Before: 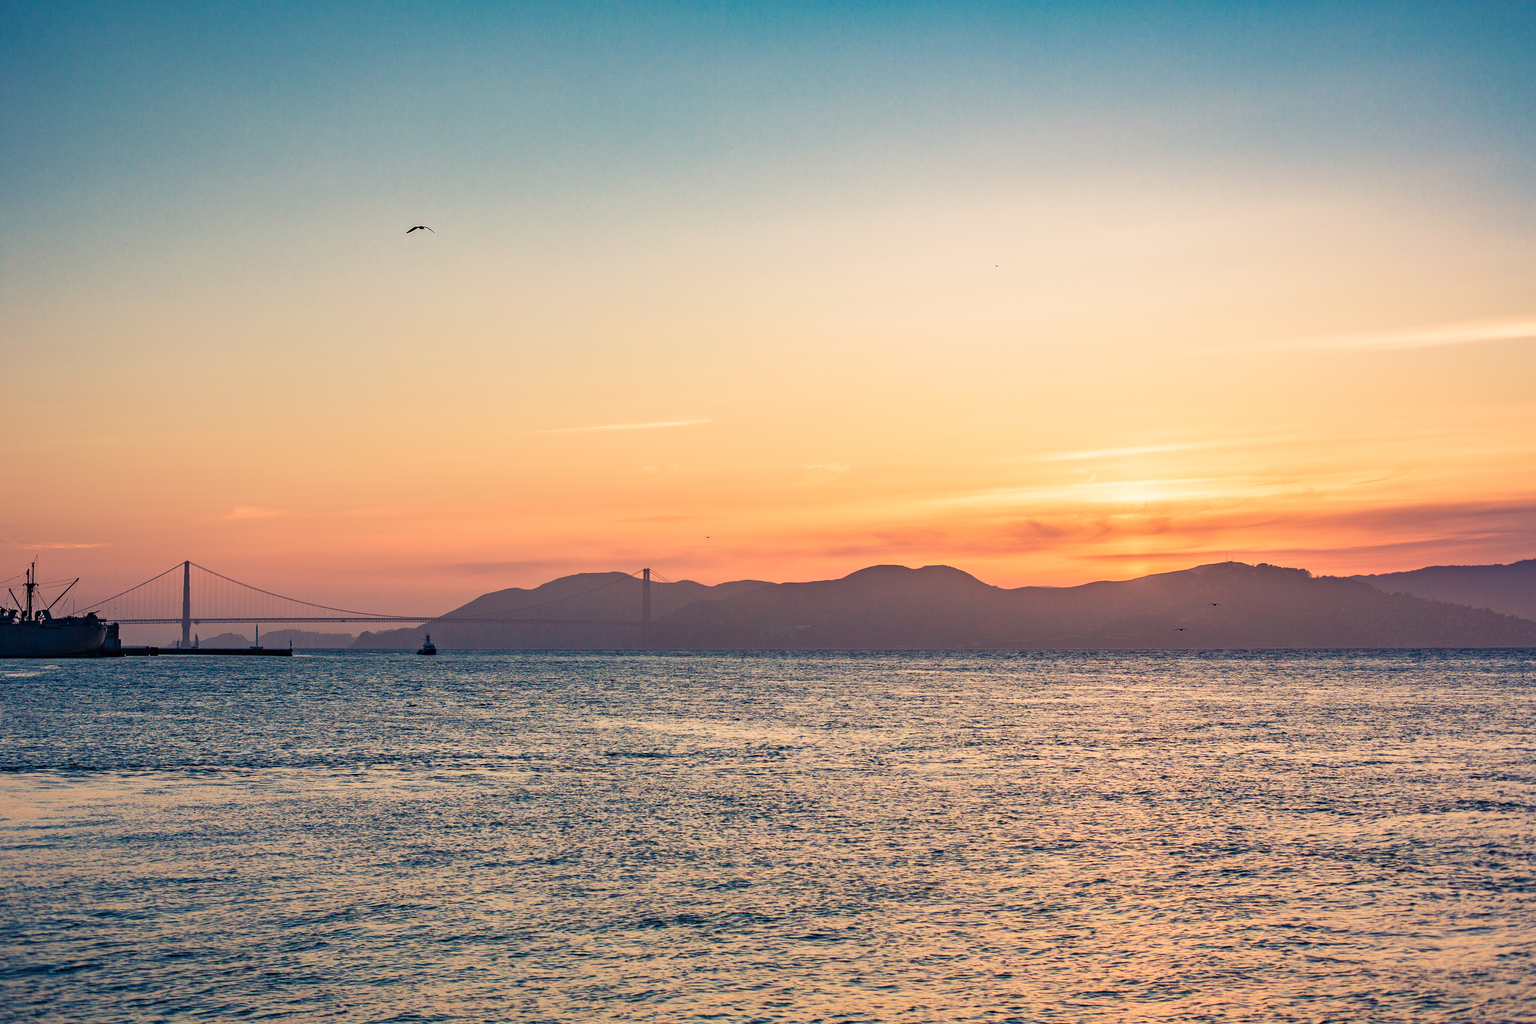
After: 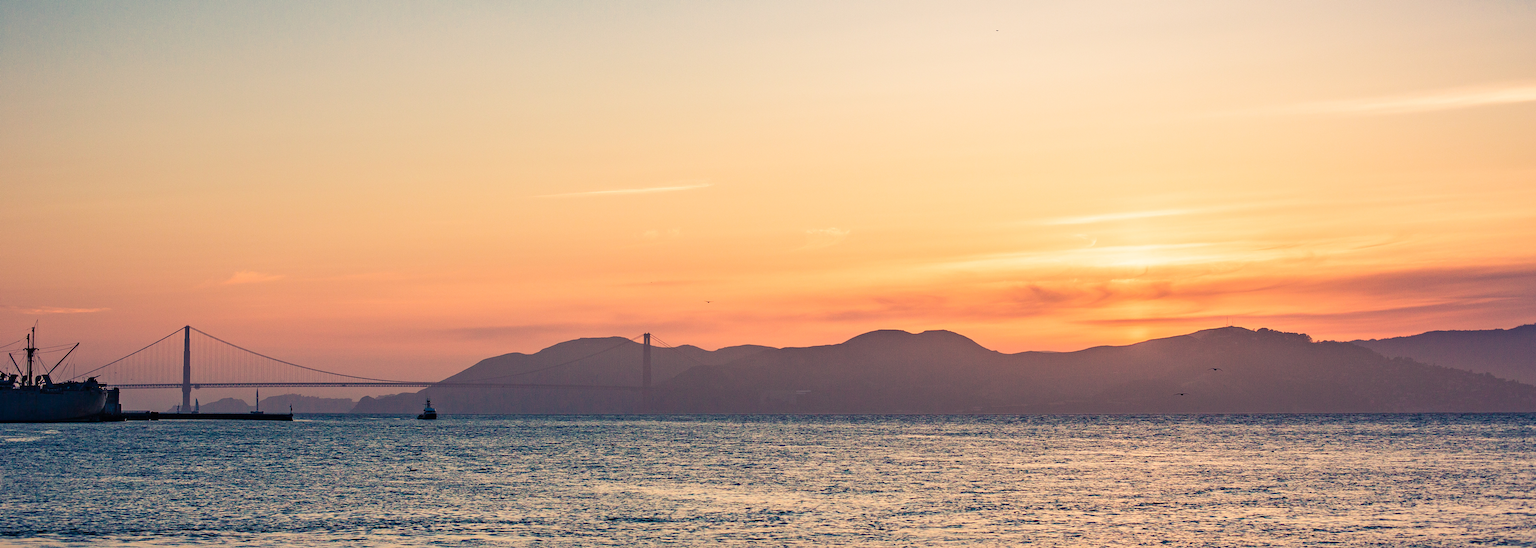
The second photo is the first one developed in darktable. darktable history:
crop and rotate: top 23.043%, bottom 23.437%
